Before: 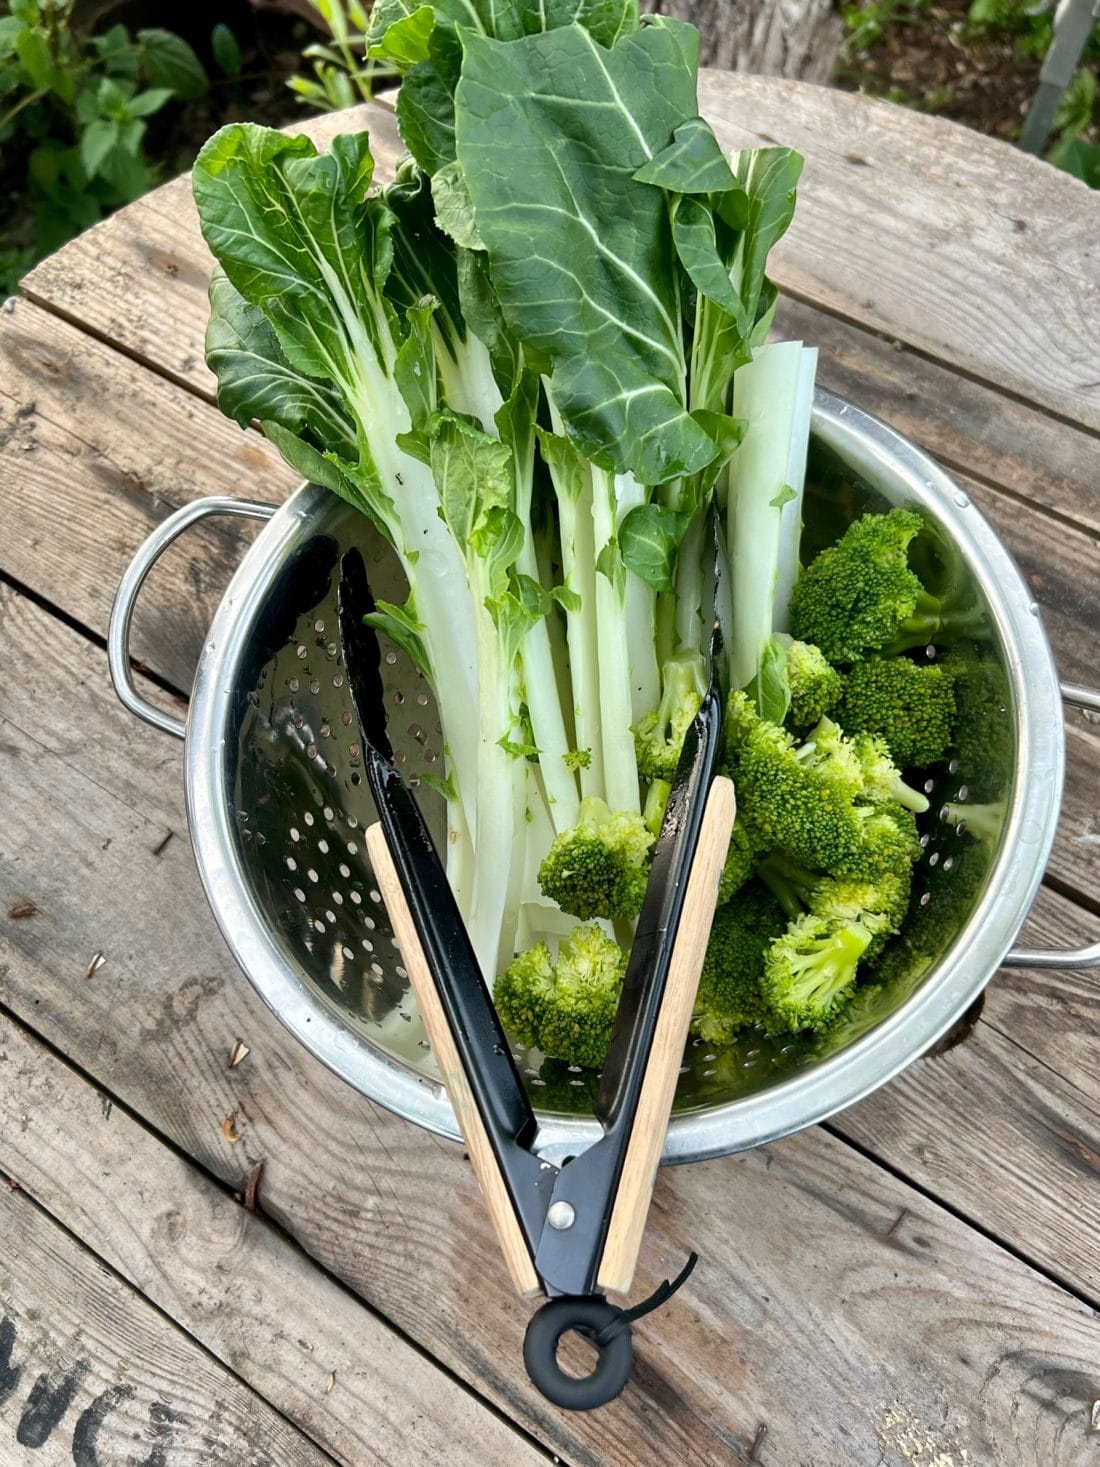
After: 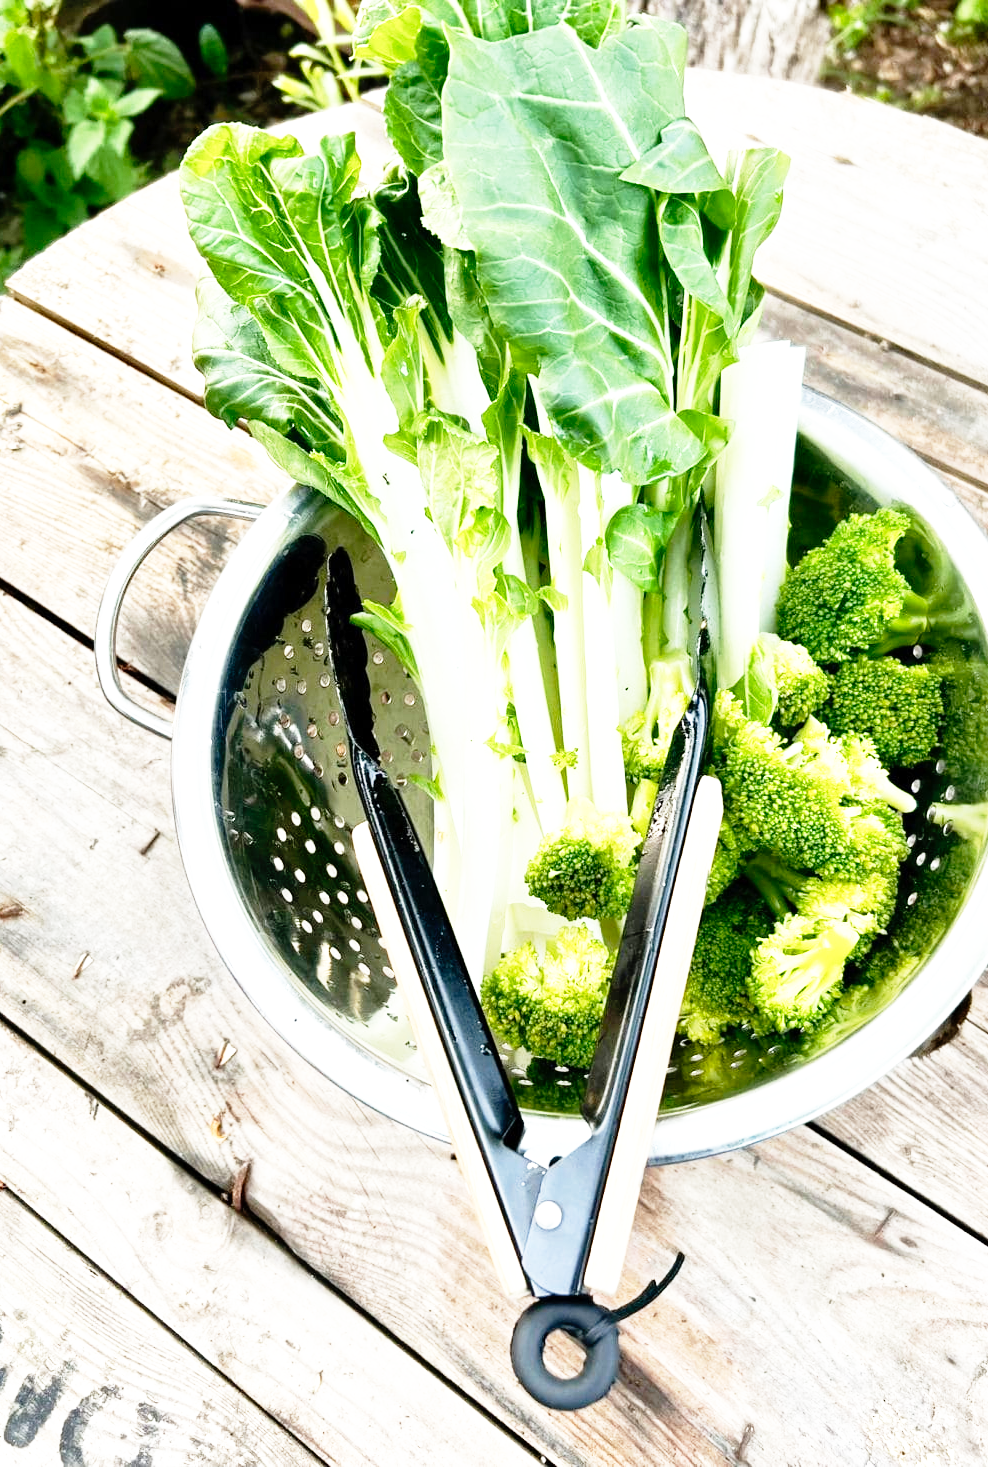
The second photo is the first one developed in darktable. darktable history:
crop and rotate: left 1.249%, right 8.859%
exposure: exposure 0.669 EV, compensate exposure bias true, compensate highlight preservation false
base curve: curves: ch0 [(0, 0) (0.012, 0.01) (0.073, 0.168) (0.31, 0.711) (0.645, 0.957) (1, 1)], preserve colors none
